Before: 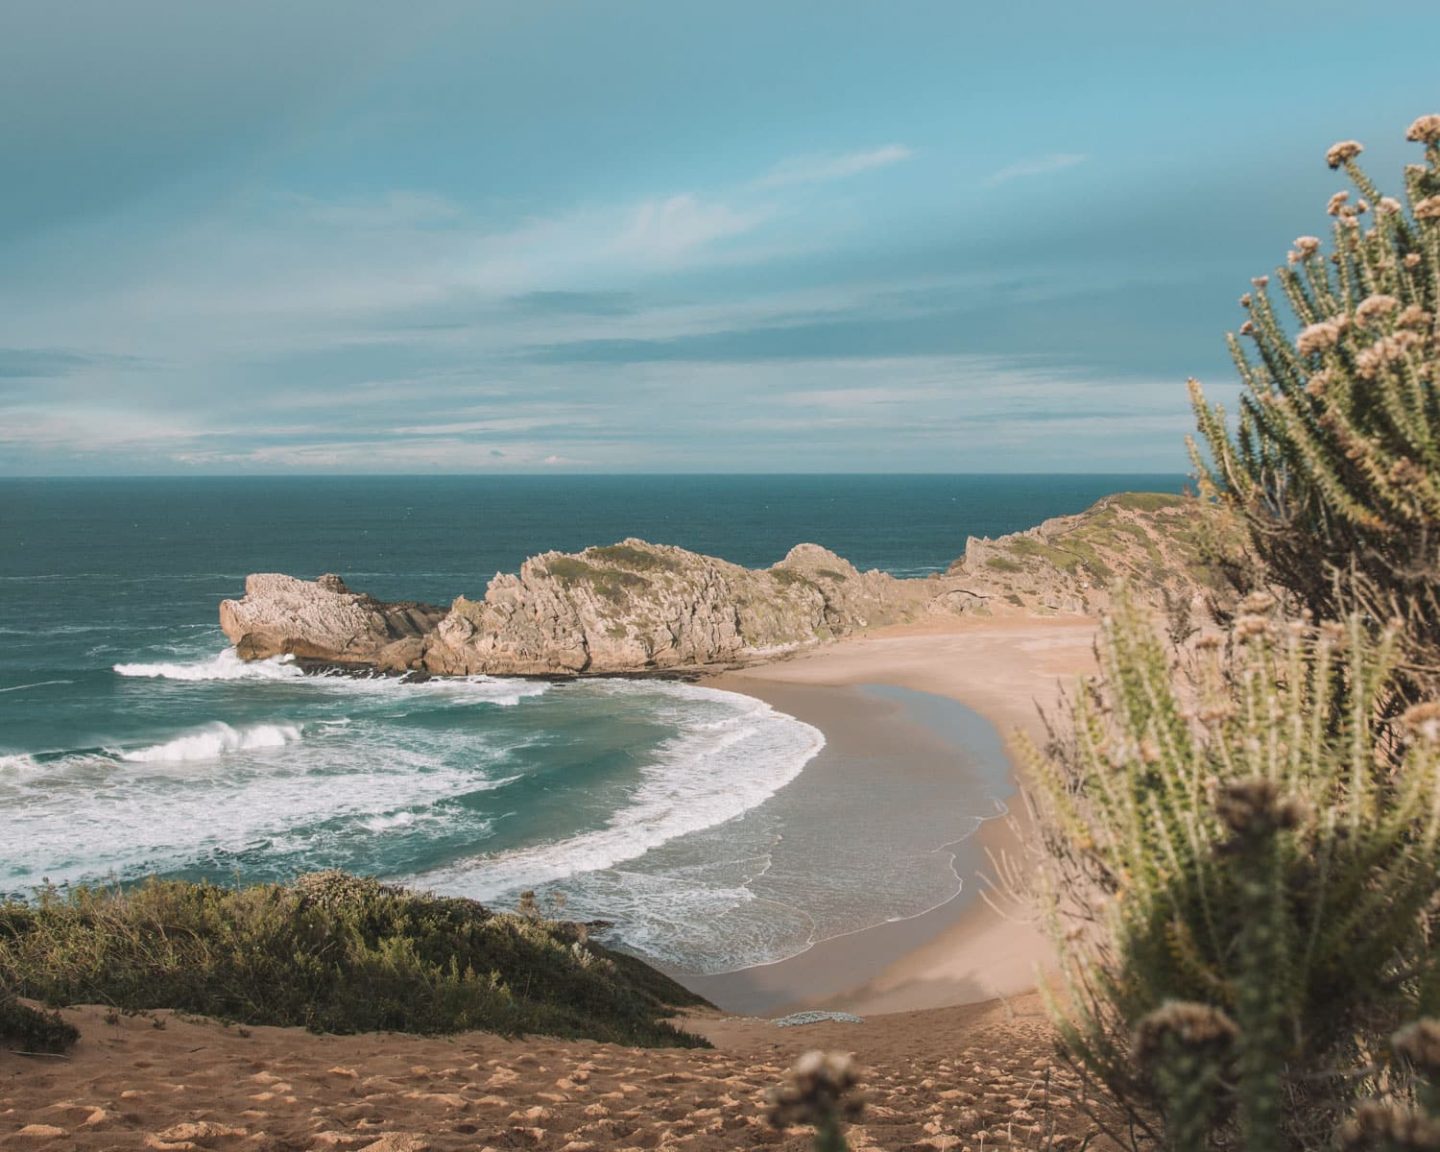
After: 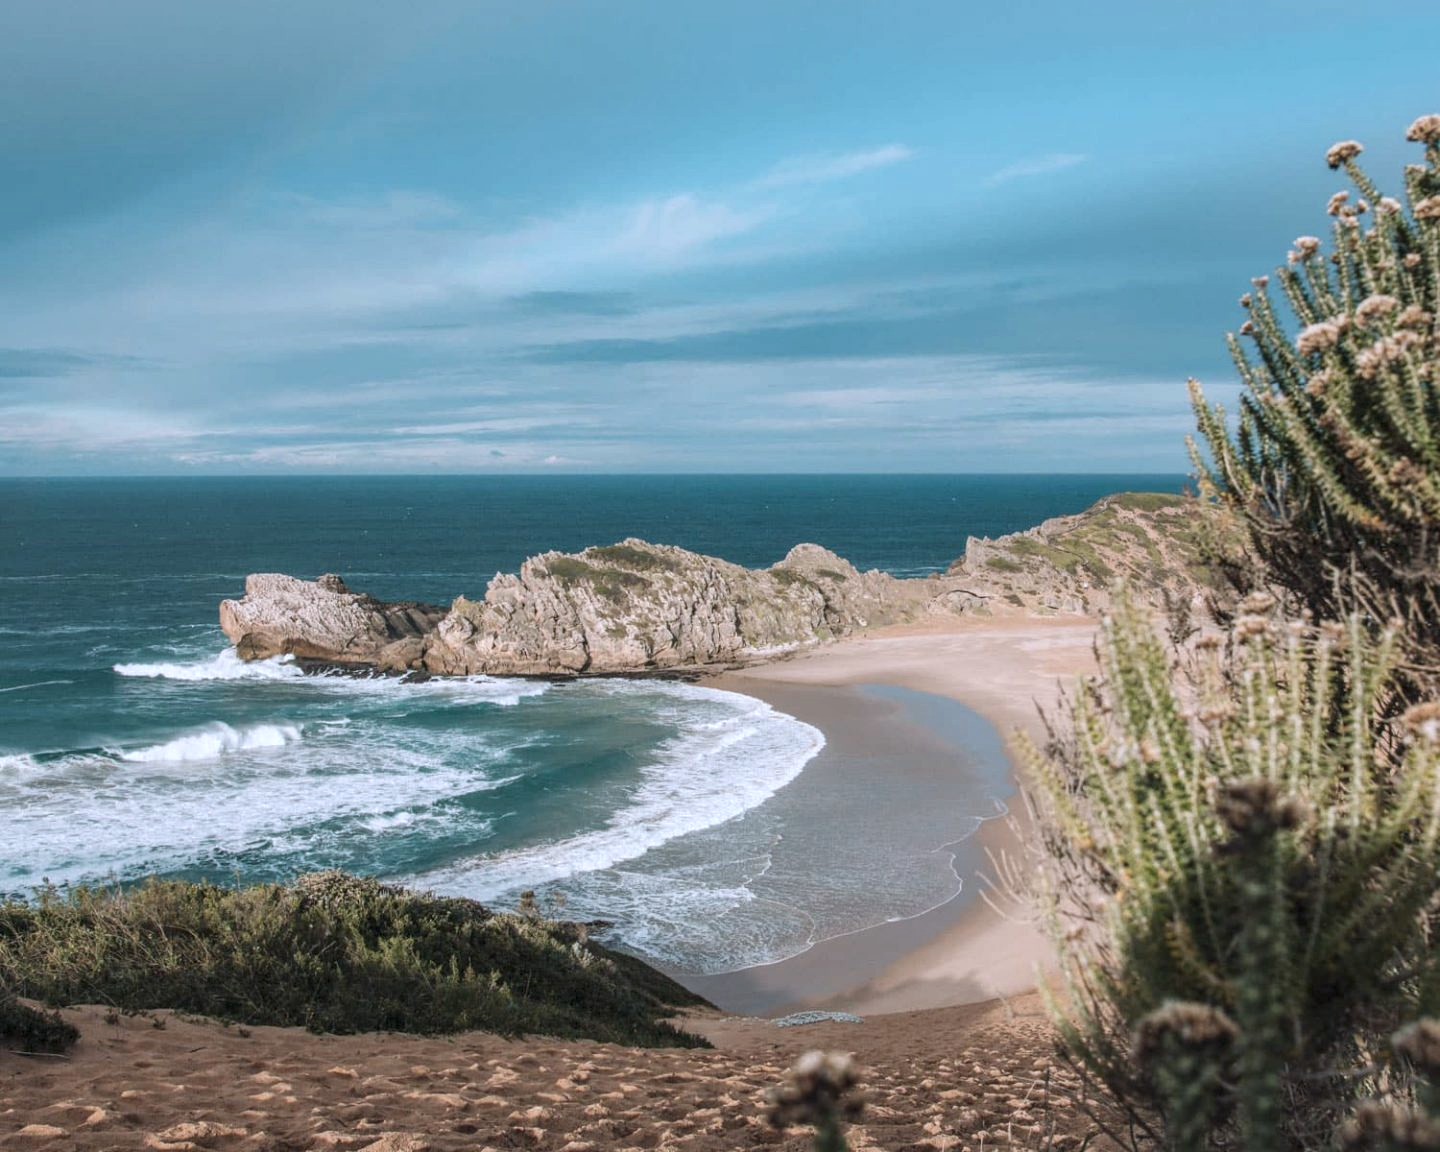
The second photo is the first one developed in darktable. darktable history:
color calibration: x 0.37, y 0.382, temperature 4317.91 K
local contrast: highlights 35%, detail 134%
